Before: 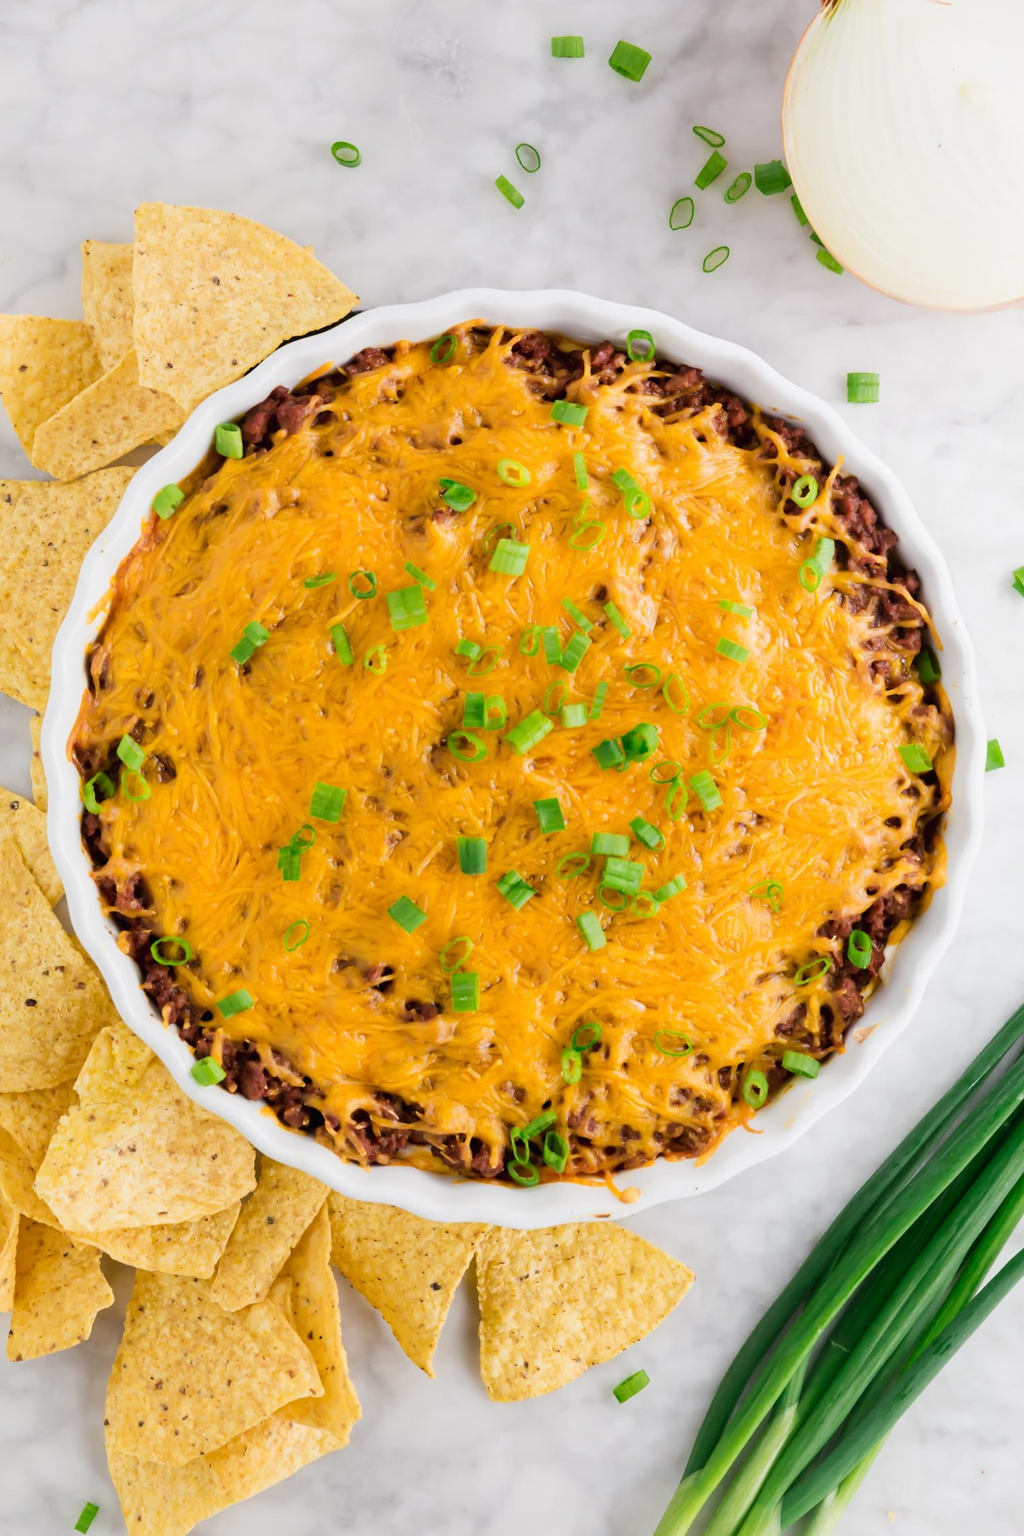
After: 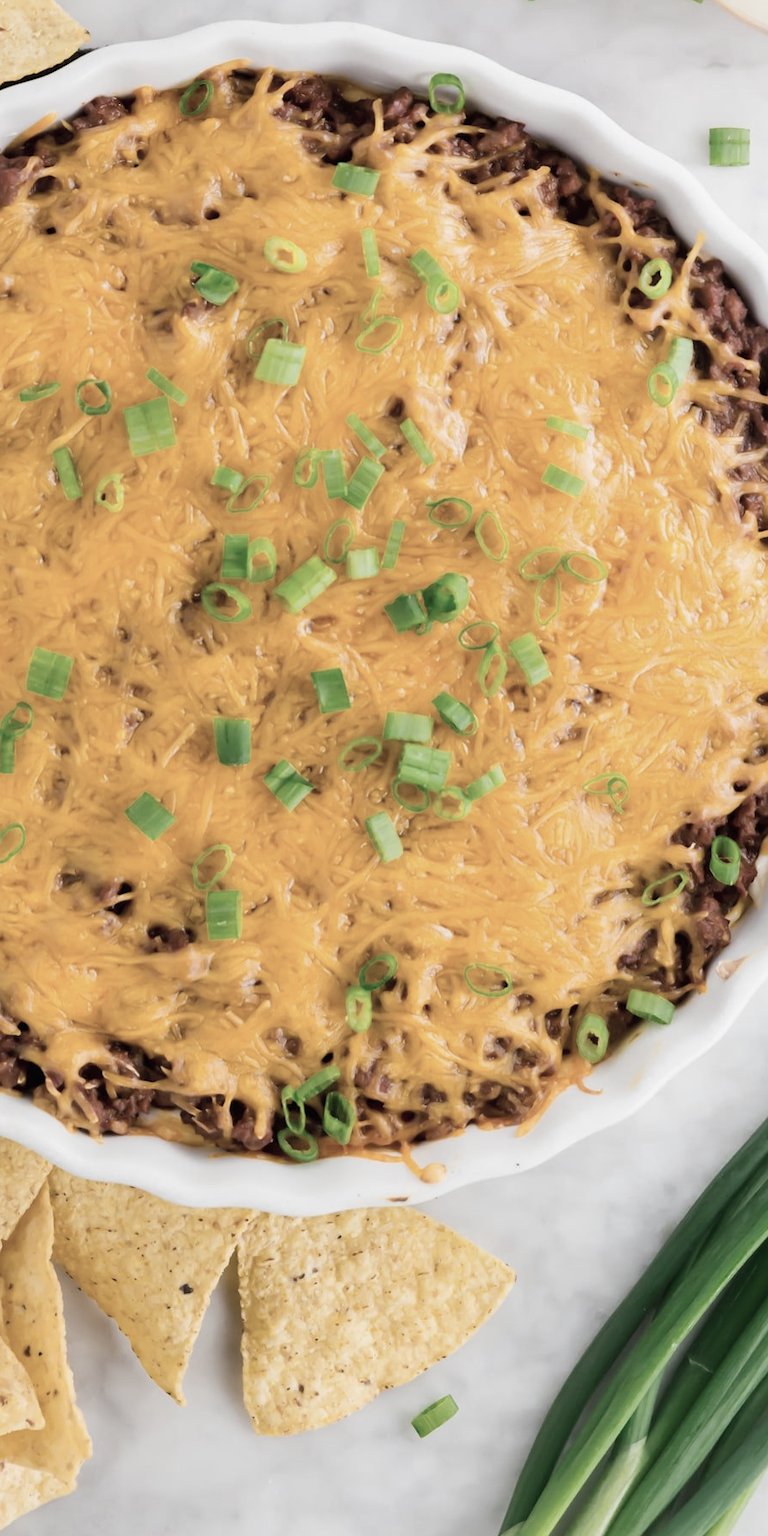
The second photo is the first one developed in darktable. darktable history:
crop and rotate: left 28.256%, top 17.734%, right 12.656%, bottom 3.573%
color correction: saturation 0.57
